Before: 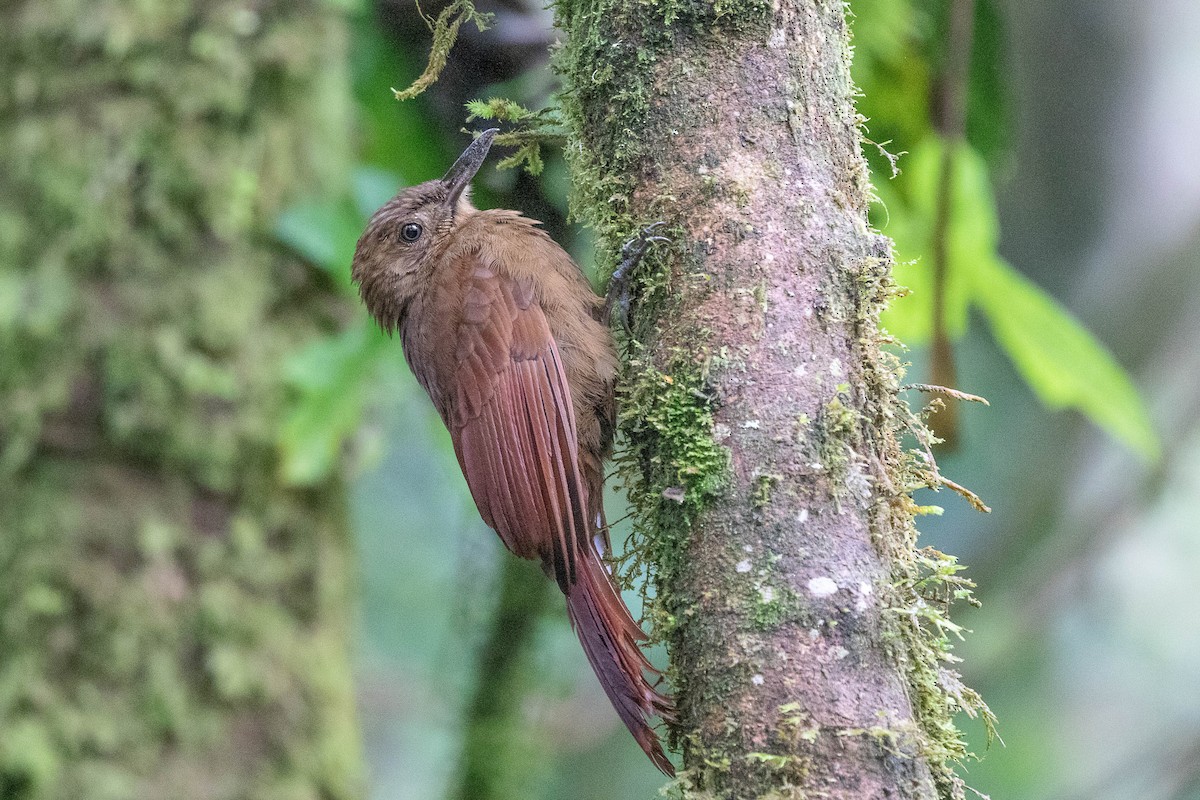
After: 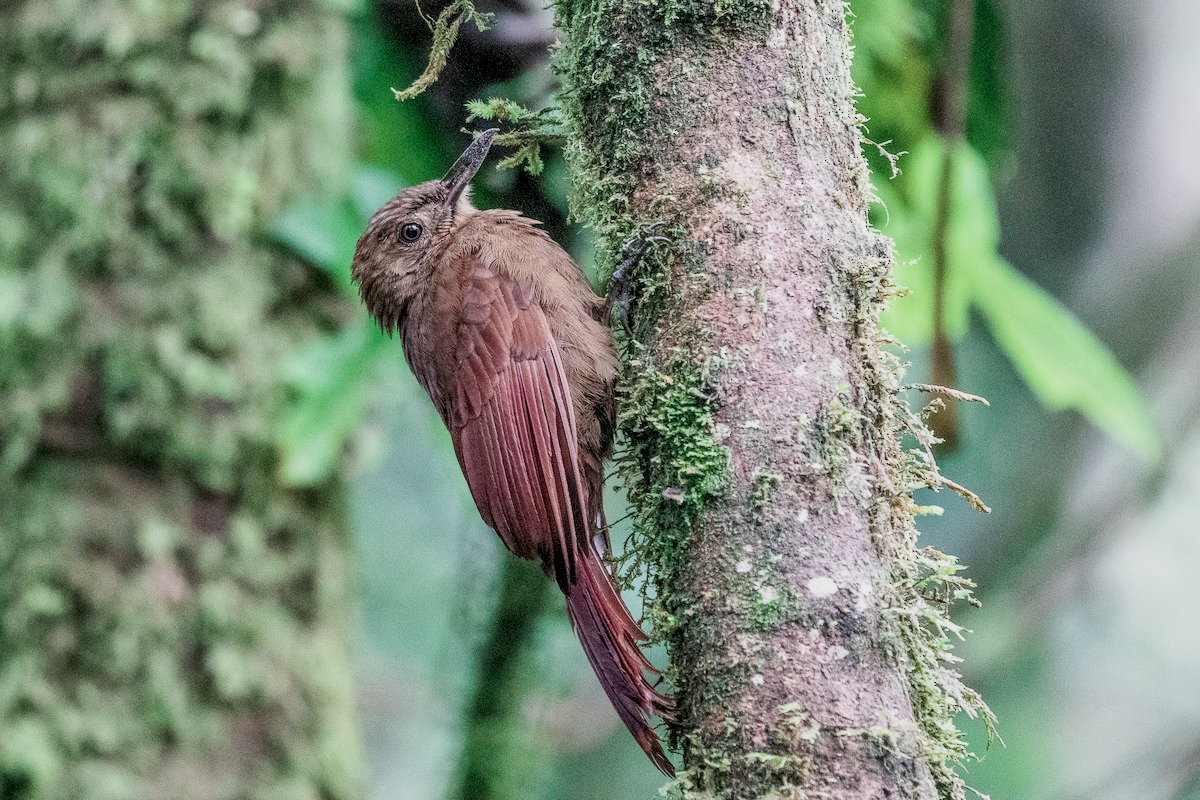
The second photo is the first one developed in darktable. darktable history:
sigmoid: contrast 1.54, target black 0
color contrast: blue-yellow contrast 0.62
local contrast: on, module defaults
tone equalizer: -7 EV 0.13 EV, smoothing diameter 25%, edges refinement/feathering 10, preserve details guided filter
